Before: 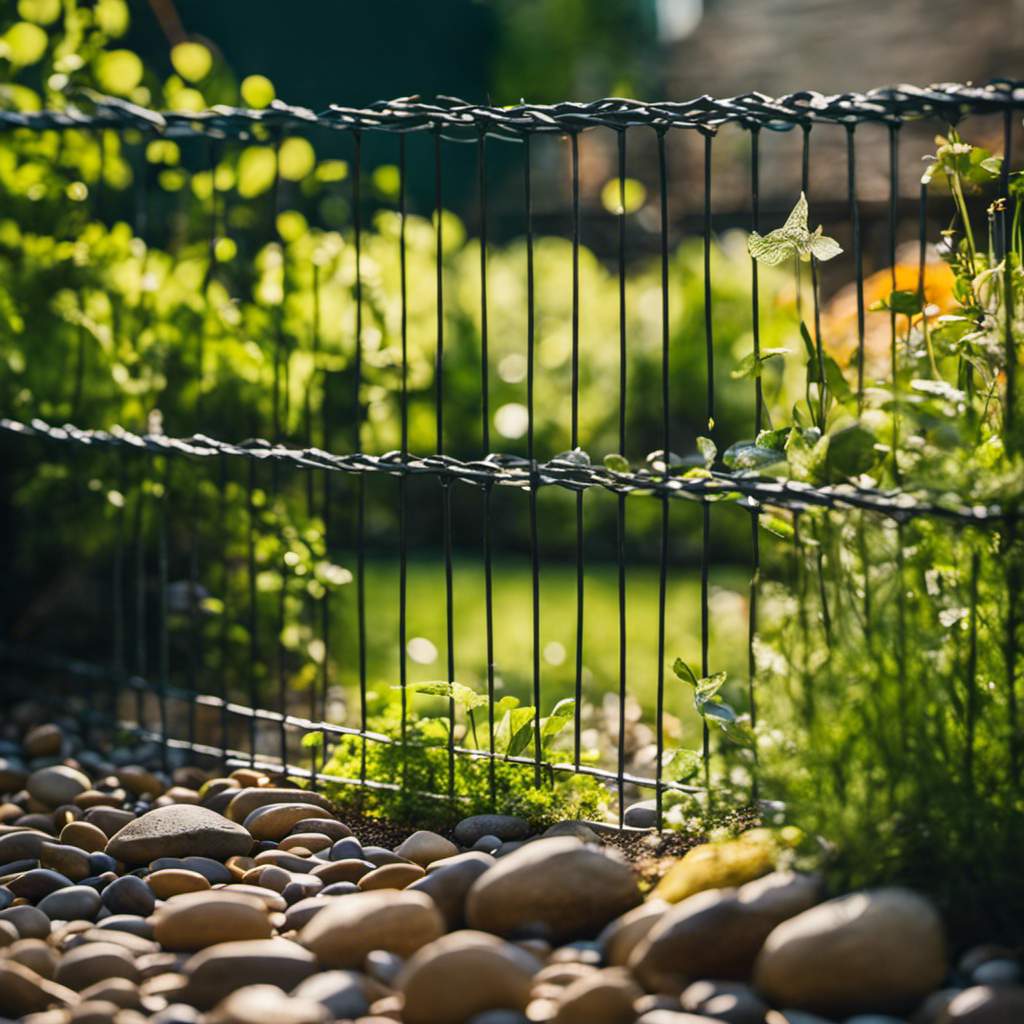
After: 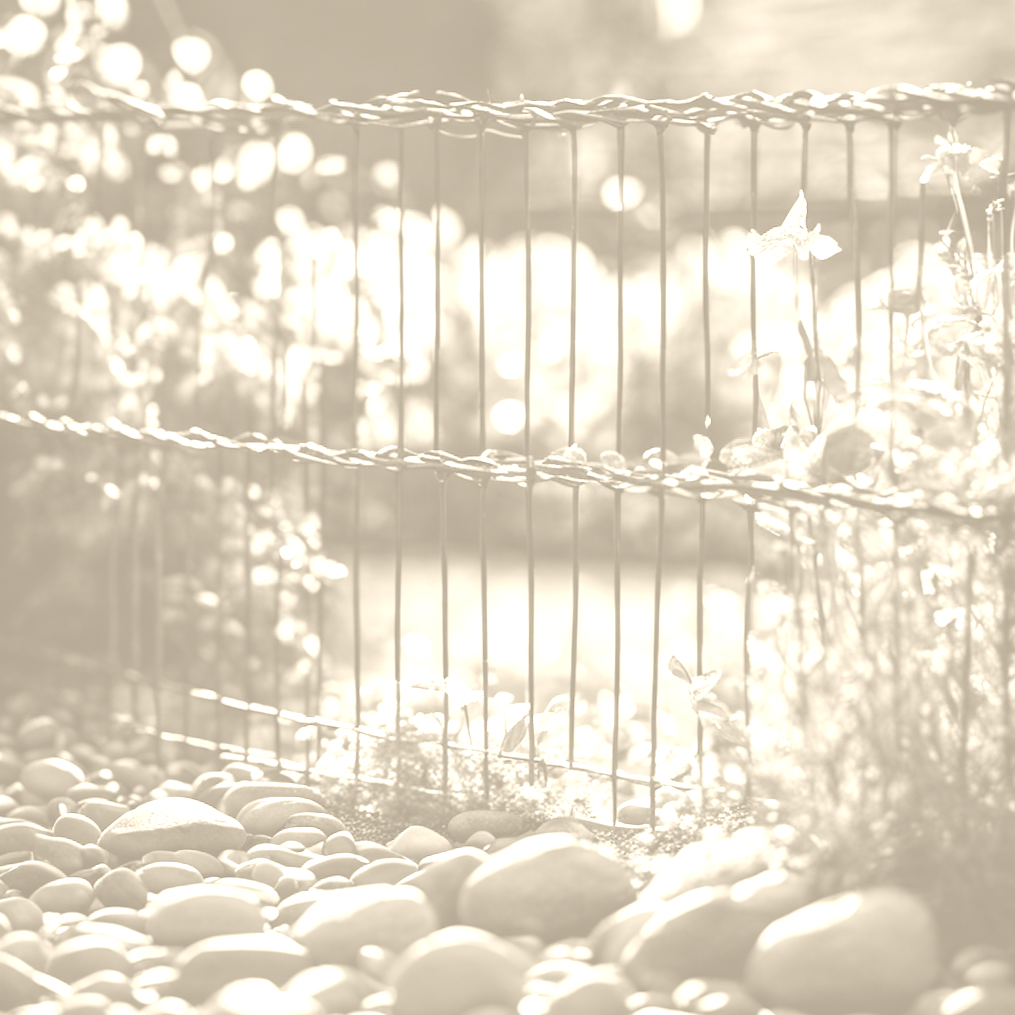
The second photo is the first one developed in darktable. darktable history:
crop and rotate: angle -0.5°
colorize: hue 36°, saturation 71%, lightness 80.79%
